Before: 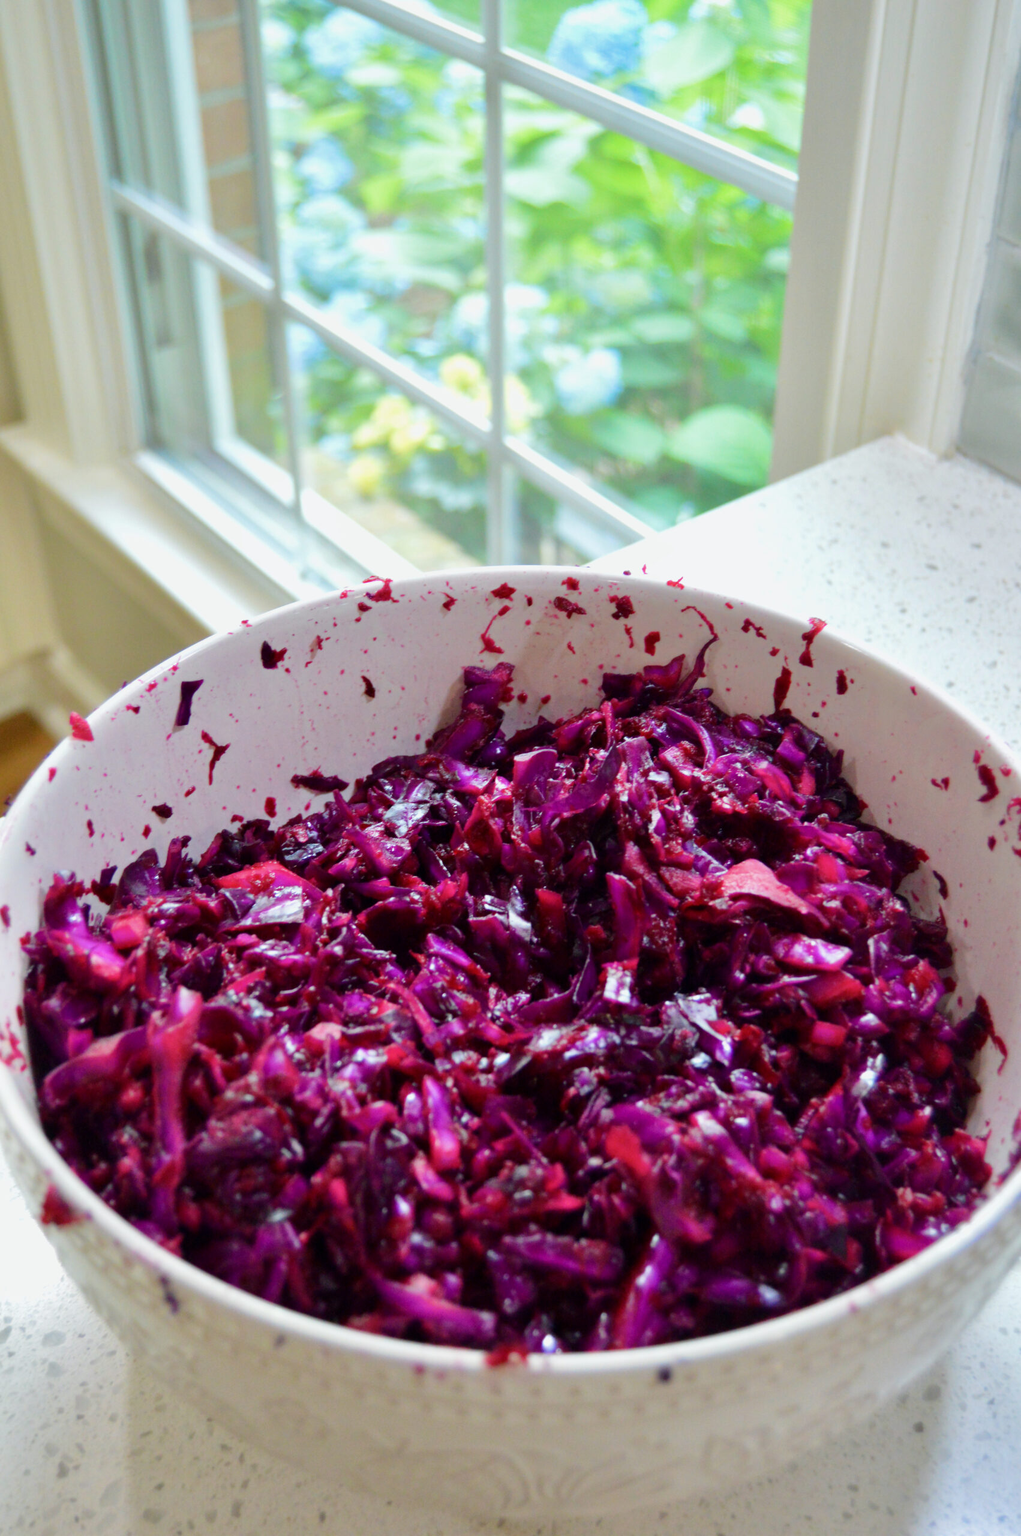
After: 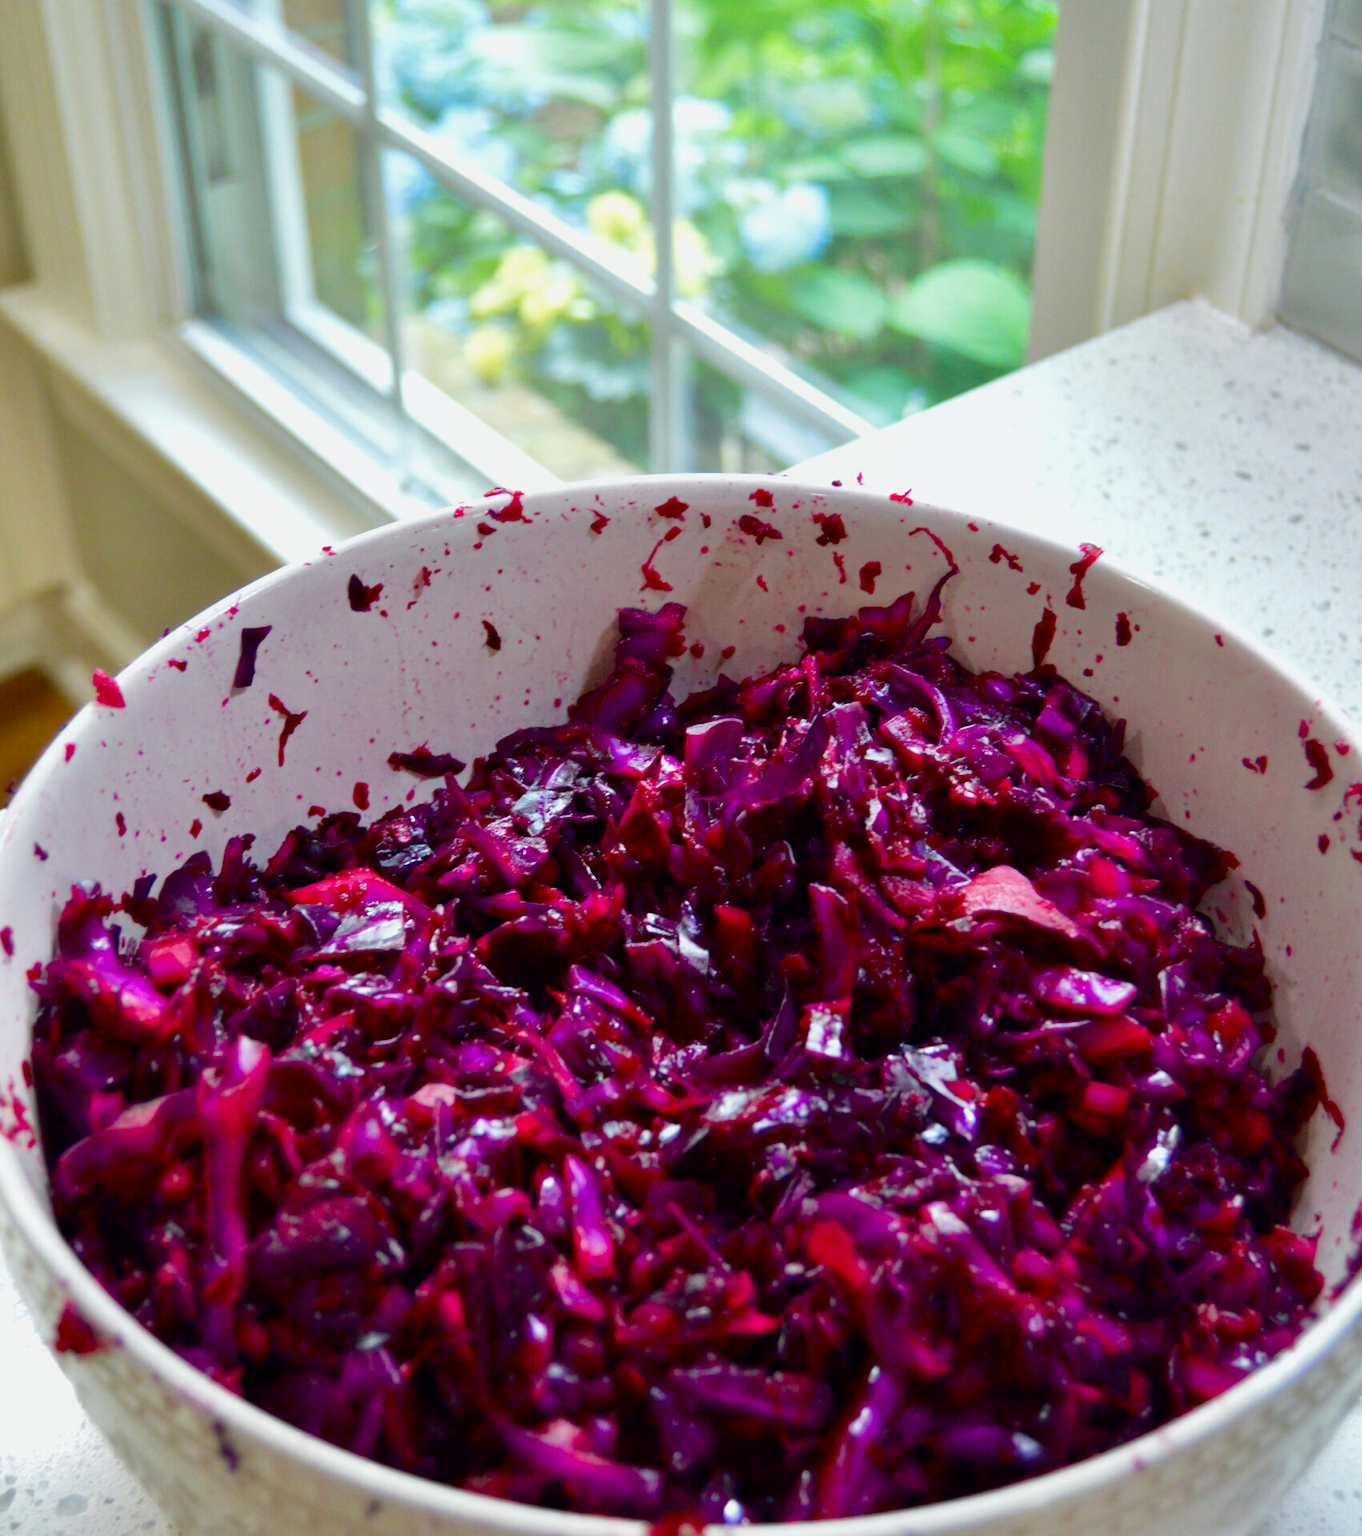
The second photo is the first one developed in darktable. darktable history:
contrast brightness saturation: contrast 0.066, brightness -0.143, saturation 0.112
crop: top 13.746%, bottom 11.272%
